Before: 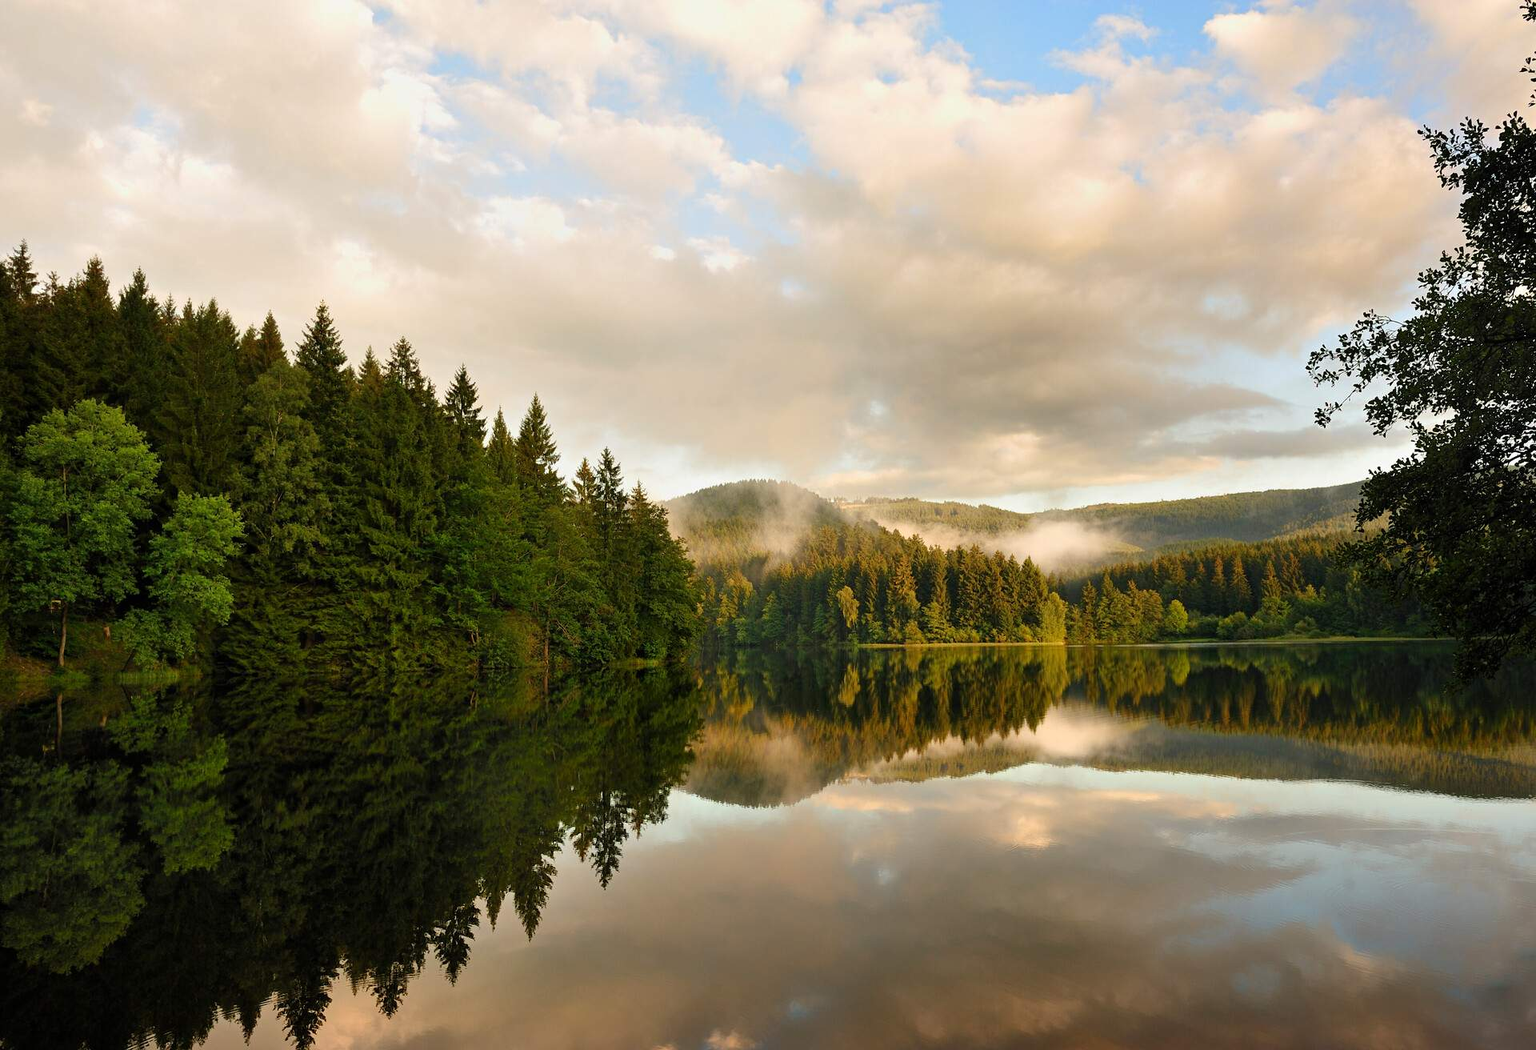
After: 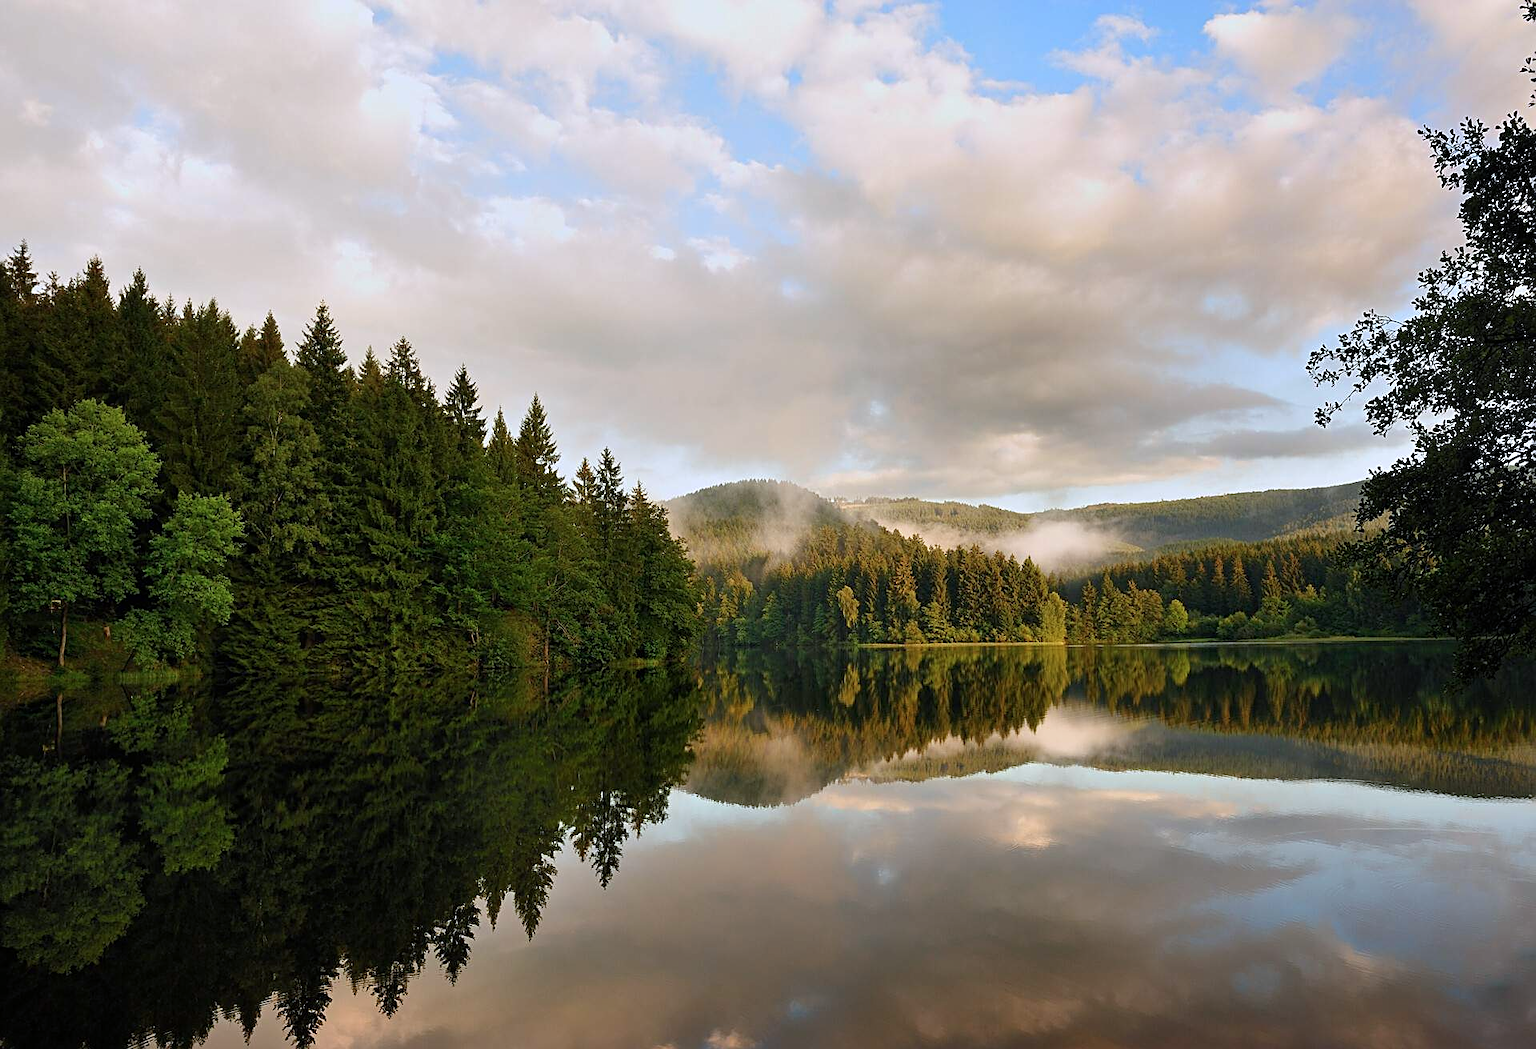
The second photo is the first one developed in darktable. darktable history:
exposure: exposure -0.156 EV, compensate exposure bias true, compensate highlight preservation false
sharpen: on, module defaults
color calibration: illuminant as shot in camera, x 0.365, y 0.378, temperature 4429.17 K, saturation algorithm version 1 (2020)
